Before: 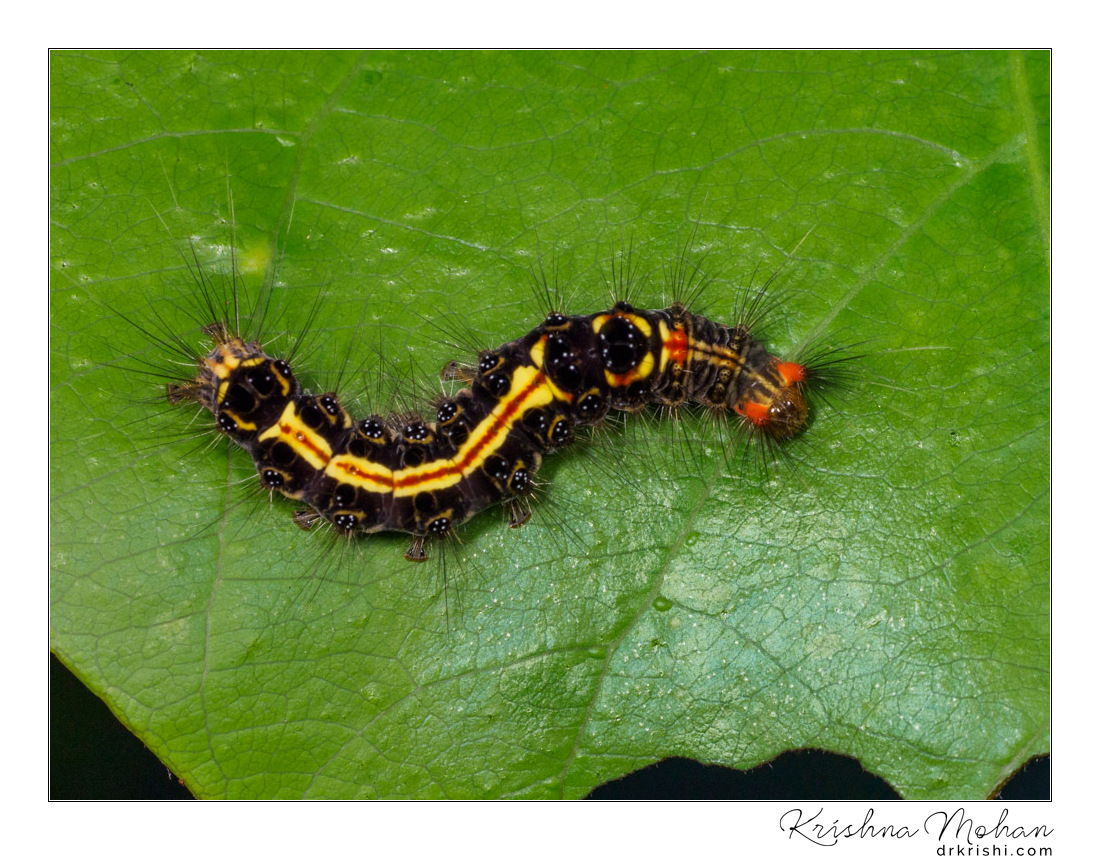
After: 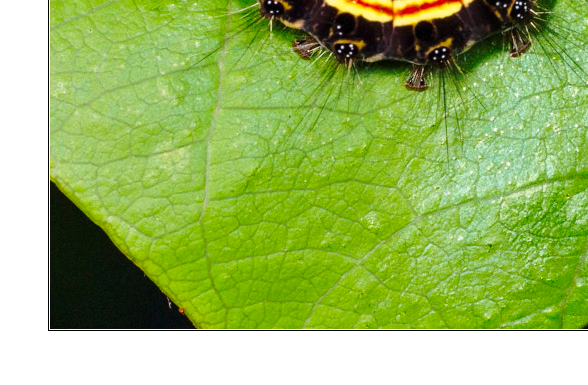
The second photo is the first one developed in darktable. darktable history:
base curve: curves: ch0 [(0, 0) (0.036, 0.037) (0.121, 0.228) (0.46, 0.76) (0.859, 0.983) (1, 1)], preserve colors none
crop and rotate: top 54.926%, right 46.494%, bottom 0.193%
